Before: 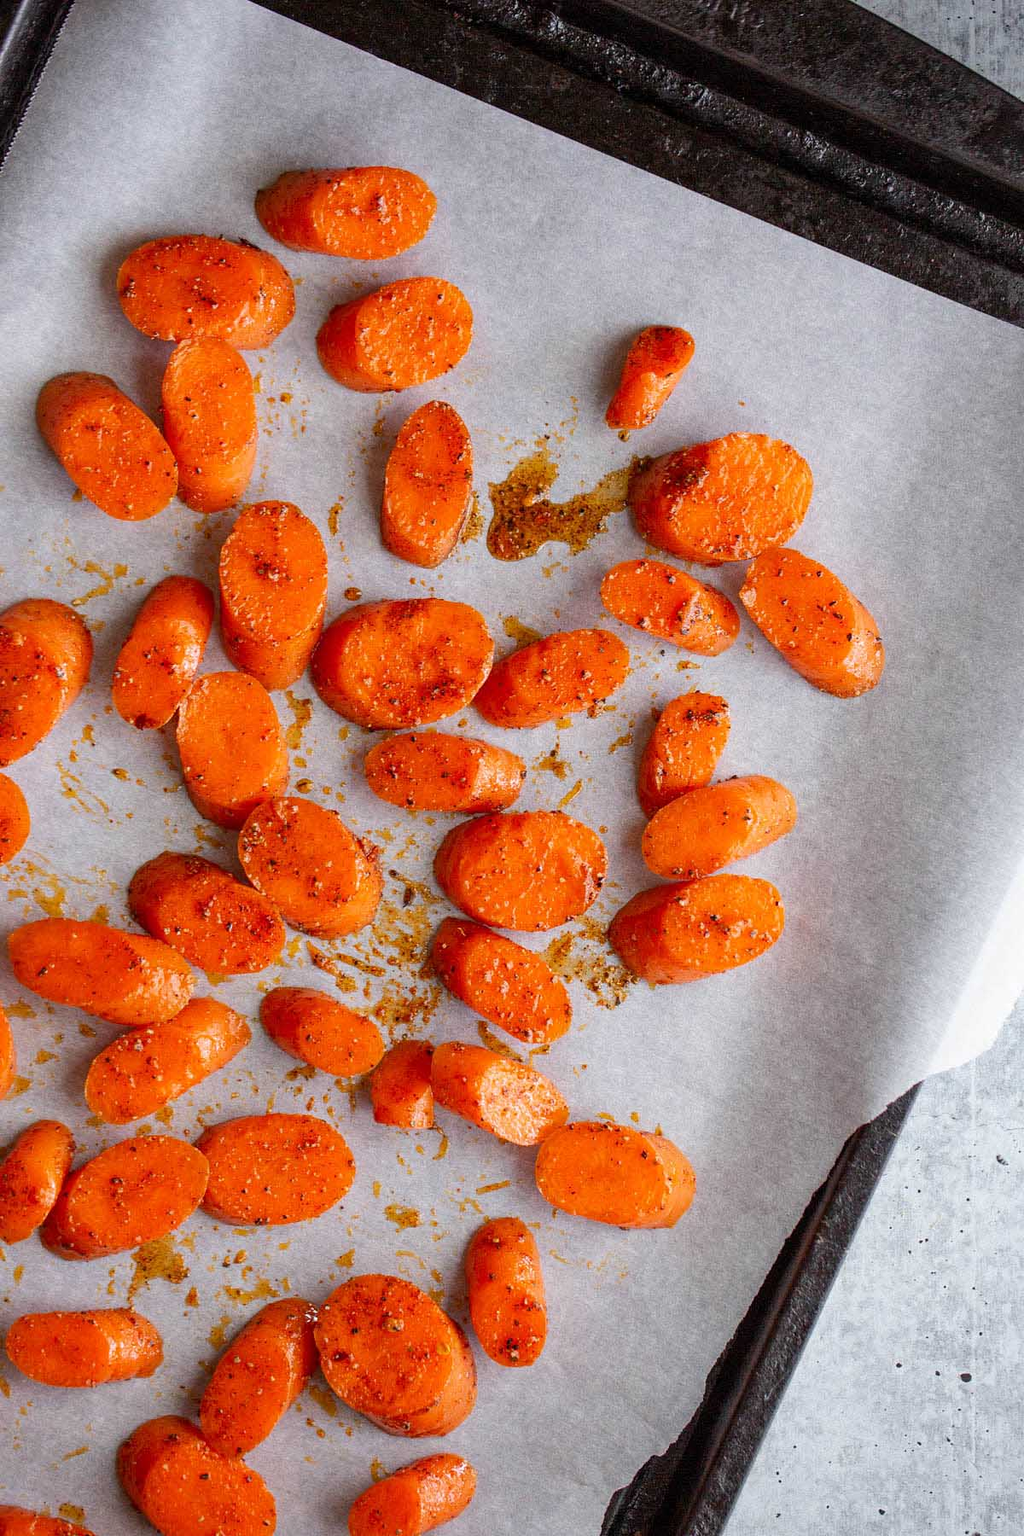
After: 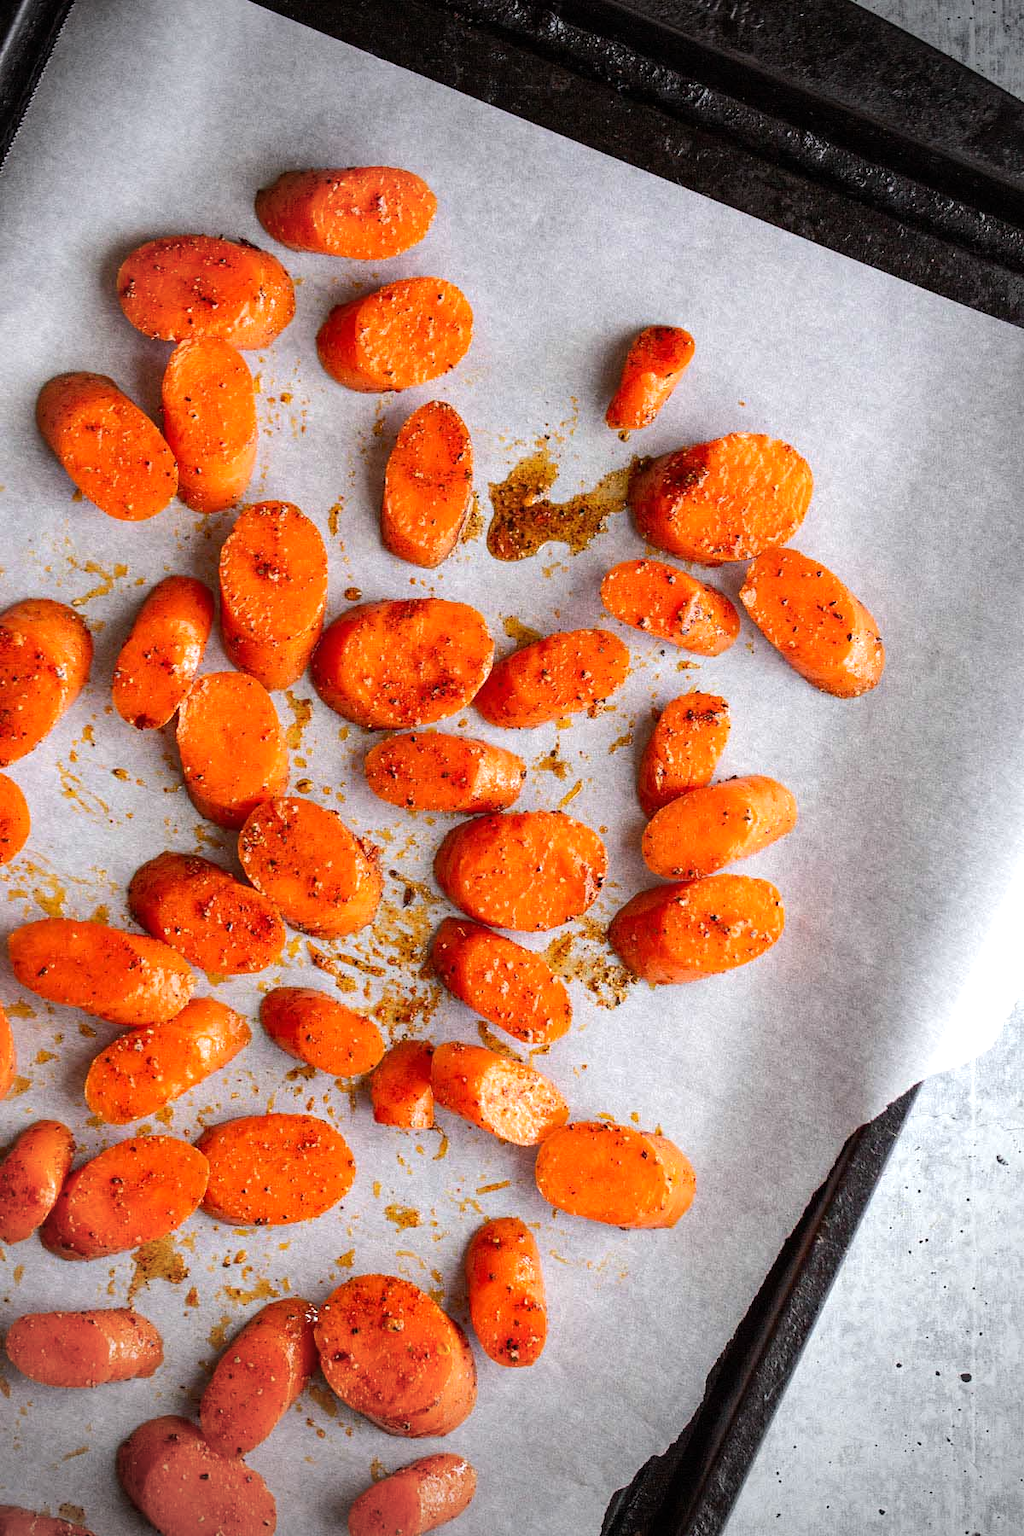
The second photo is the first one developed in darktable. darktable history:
vignetting: fall-off start 71.74%
tone equalizer: -8 EV -0.417 EV, -7 EV -0.389 EV, -6 EV -0.333 EV, -5 EV -0.222 EV, -3 EV 0.222 EV, -2 EV 0.333 EV, -1 EV 0.389 EV, +0 EV 0.417 EV, edges refinement/feathering 500, mask exposure compensation -1.57 EV, preserve details no
